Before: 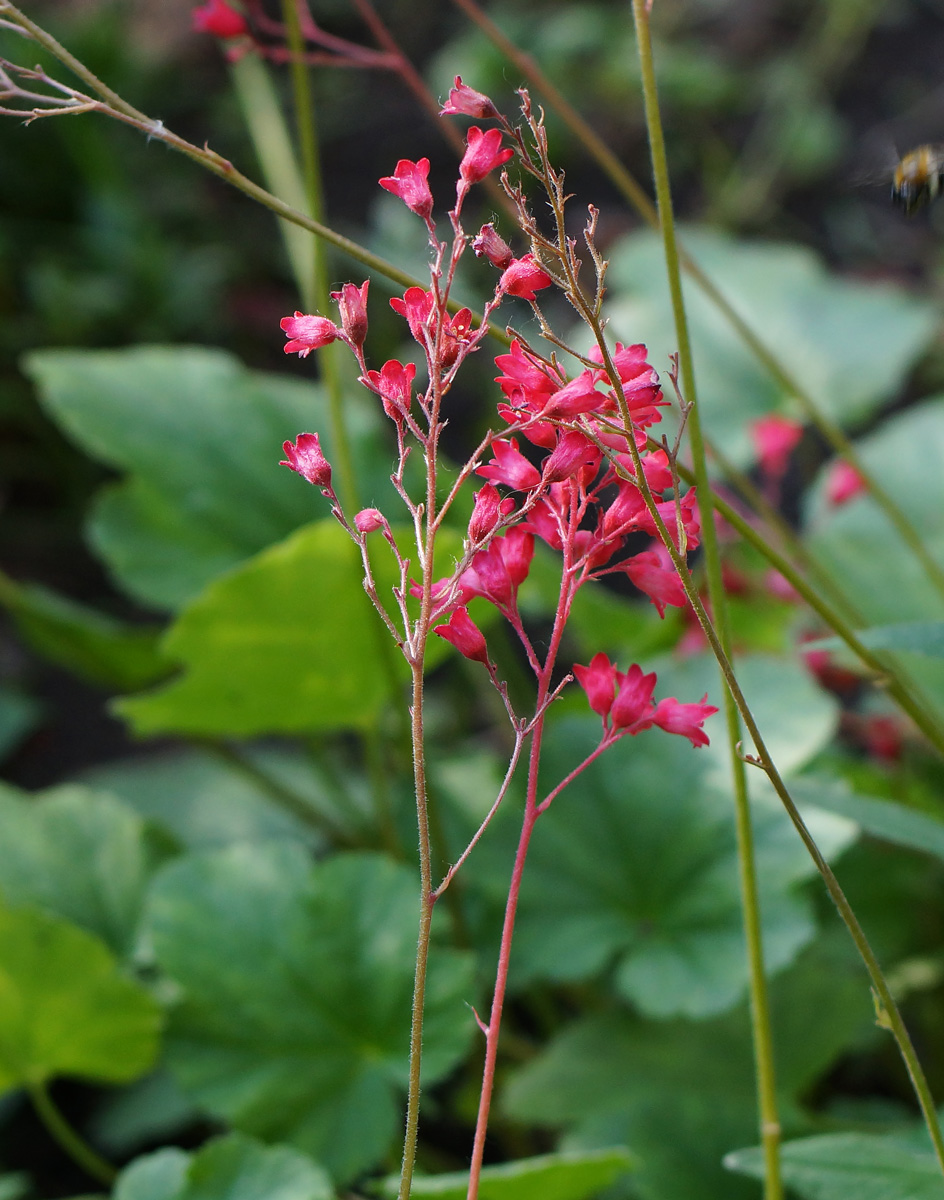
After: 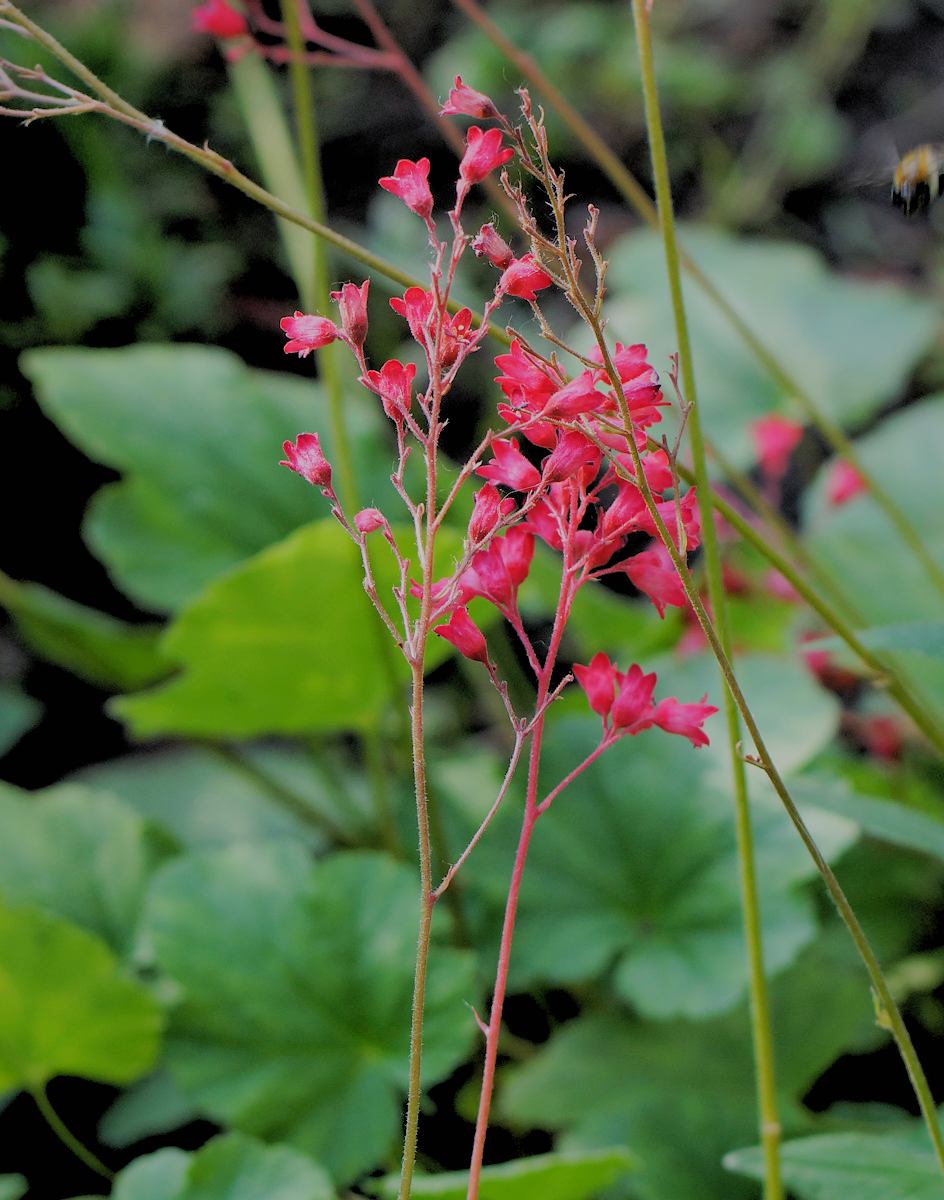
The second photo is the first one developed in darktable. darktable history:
filmic rgb: black relative exposure -7.65 EV, white relative exposure 4.56 EV, hardness 3.61
shadows and highlights: shadows 40, highlights -60
rgb levels: preserve colors sum RGB, levels [[0.038, 0.433, 0.934], [0, 0.5, 1], [0, 0.5, 1]]
